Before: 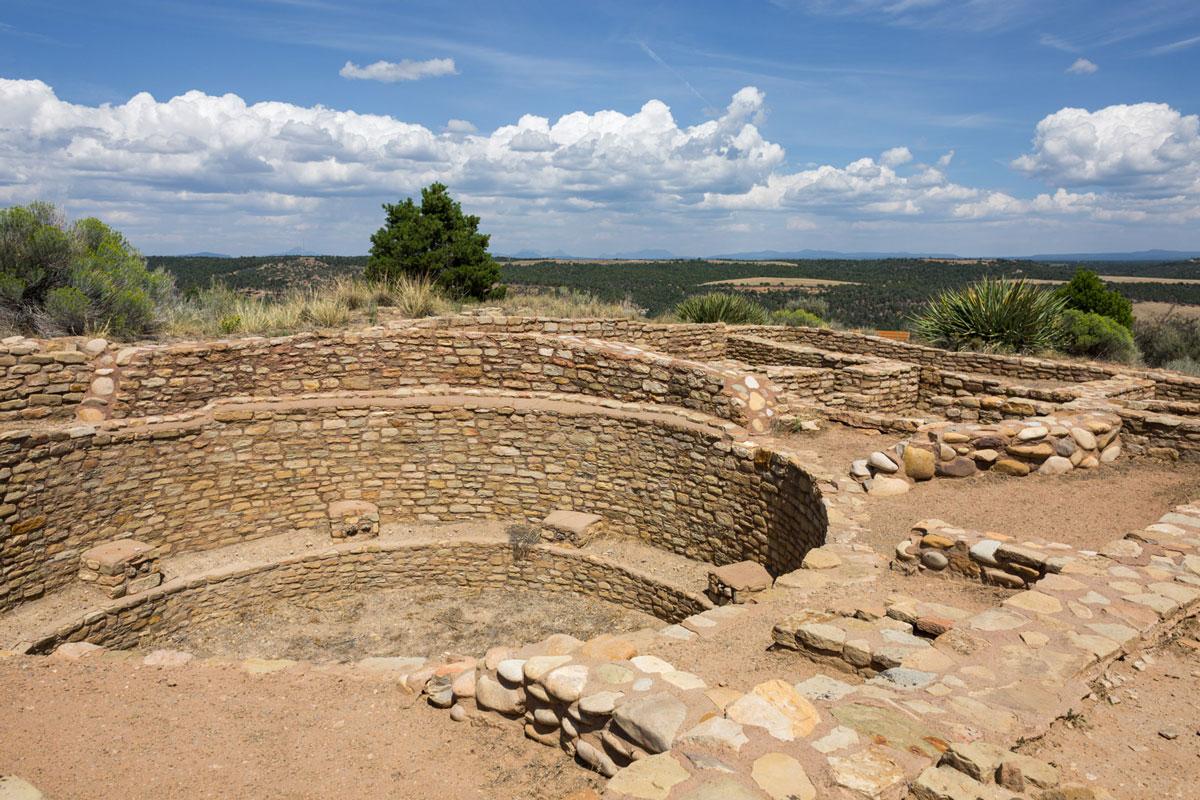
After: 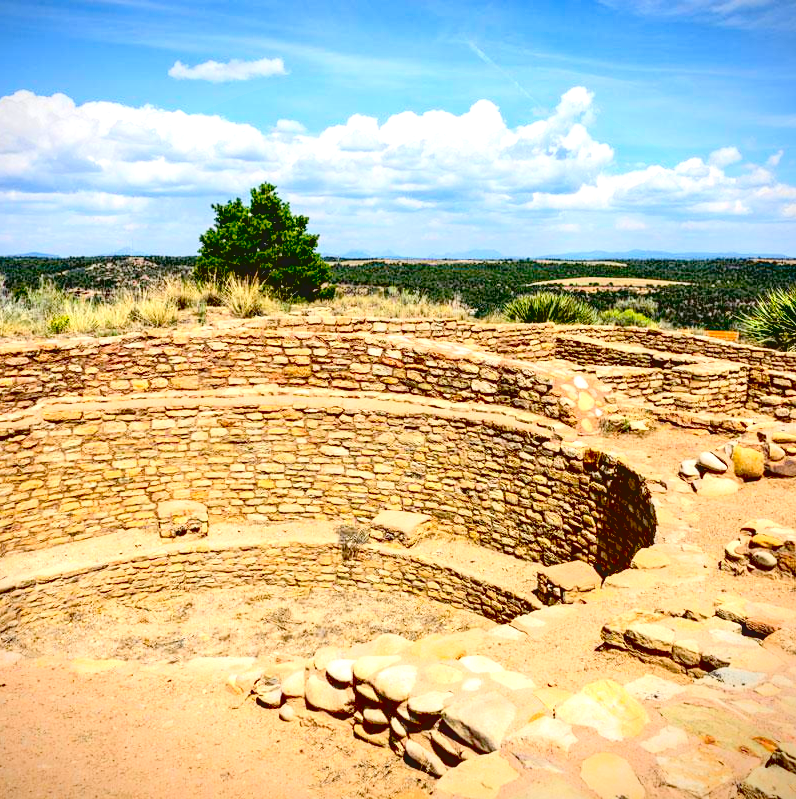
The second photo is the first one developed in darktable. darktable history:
exposure: black level correction 0.032, exposure 0.316 EV, compensate highlight preservation false
contrast brightness saturation: contrast 0.244, brightness 0.251, saturation 0.373
vignetting: fall-off start 100%, fall-off radius 71.48%, brightness -0.632, saturation -0.014, width/height ratio 1.171, unbound false
crop and rotate: left 14.29%, right 19.365%
contrast equalizer: y [[0.531, 0.548, 0.559, 0.557, 0.544, 0.527], [0.5 ×6], [0.5 ×6], [0 ×6], [0 ×6]]
tone equalizer: -8 EV -0.423 EV, -7 EV -0.354 EV, -6 EV -0.312 EV, -5 EV -0.238 EV, -3 EV 0.205 EV, -2 EV 0.354 EV, -1 EV 0.377 EV, +0 EV 0.419 EV
local contrast: detail 109%
